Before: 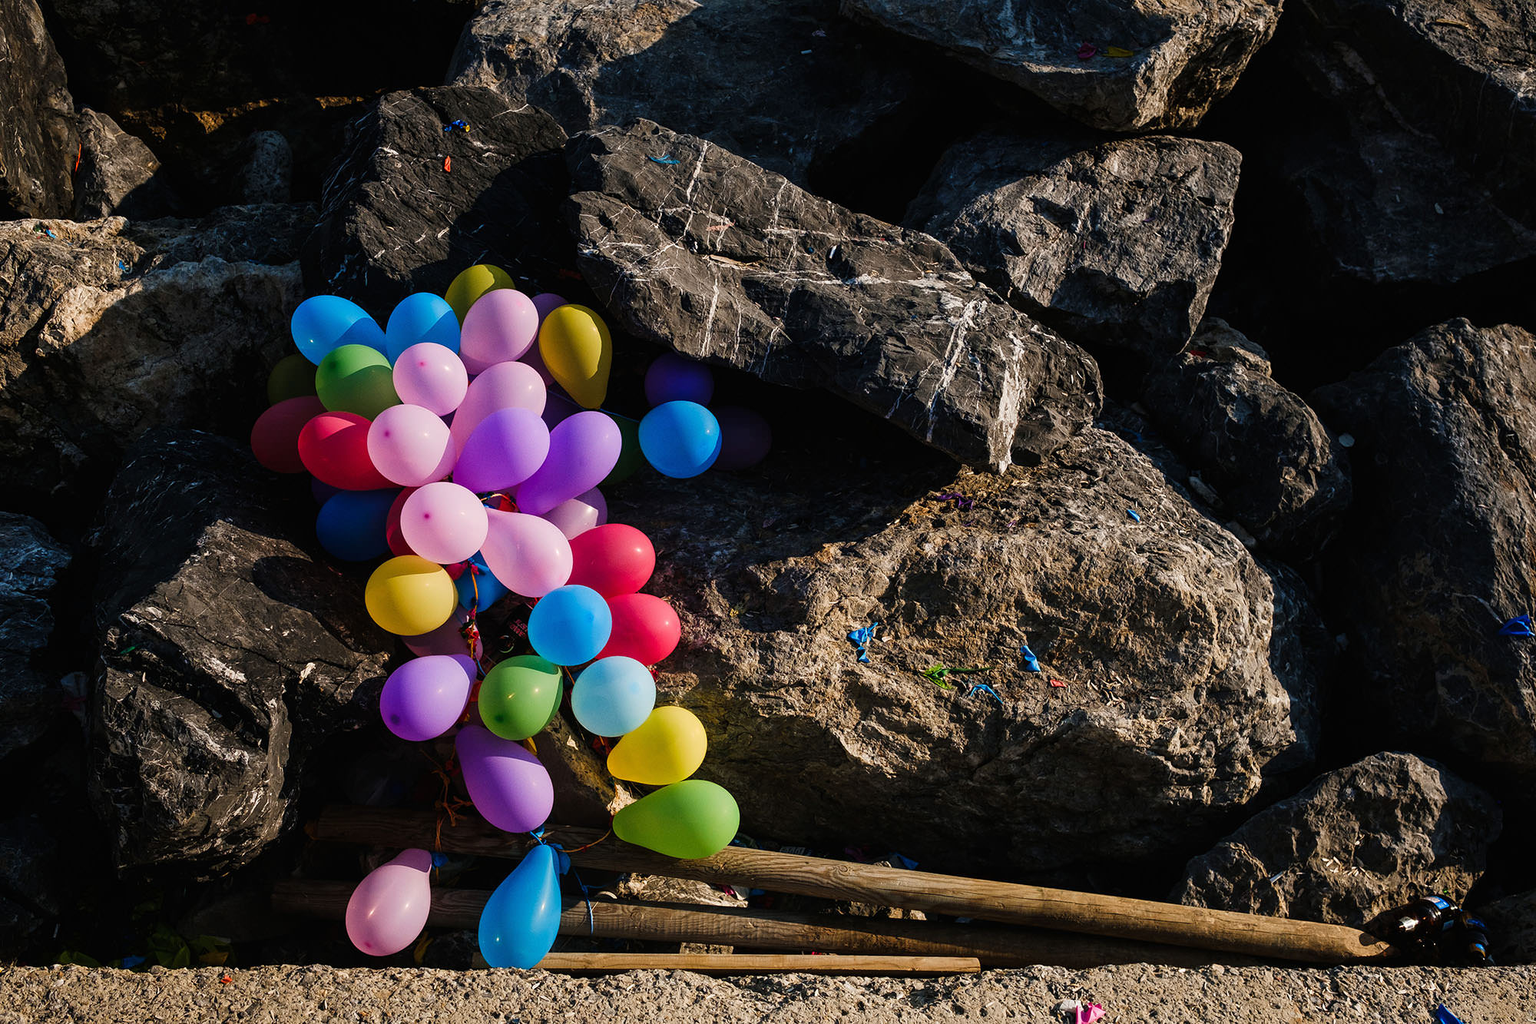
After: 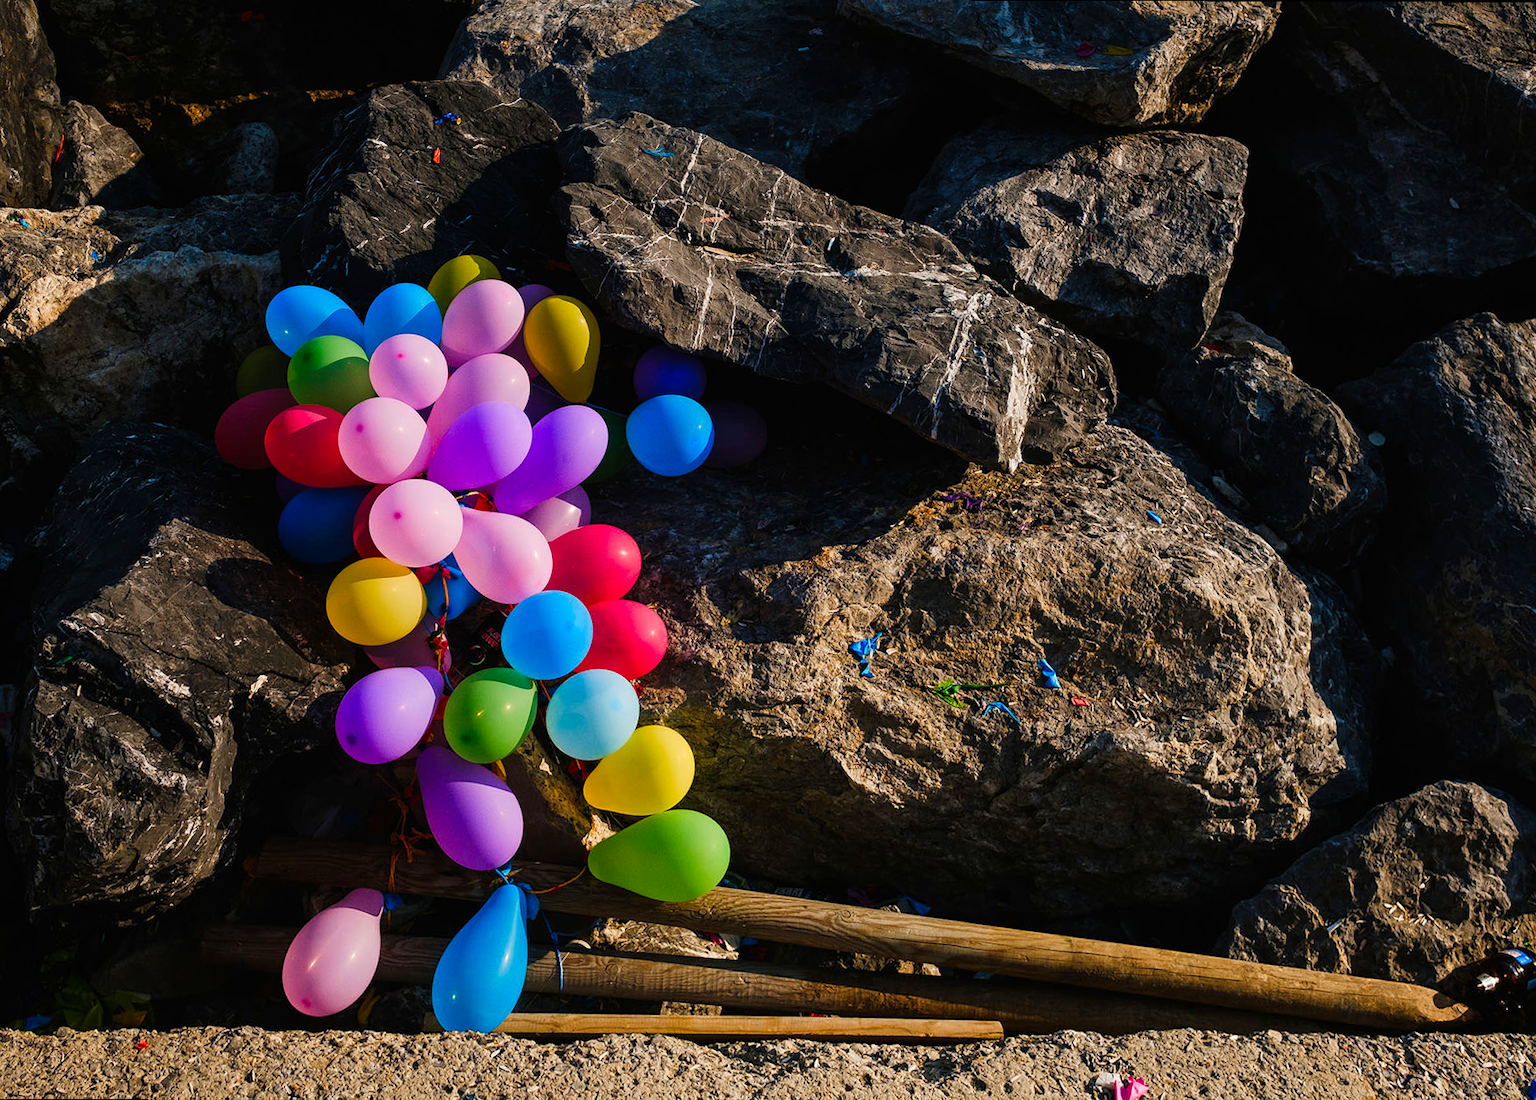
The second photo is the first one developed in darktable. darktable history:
rotate and perspective: rotation 0.215°, lens shift (vertical) -0.139, crop left 0.069, crop right 0.939, crop top 0.002, crop bottom 0.996
color correction: saturation 1.32
